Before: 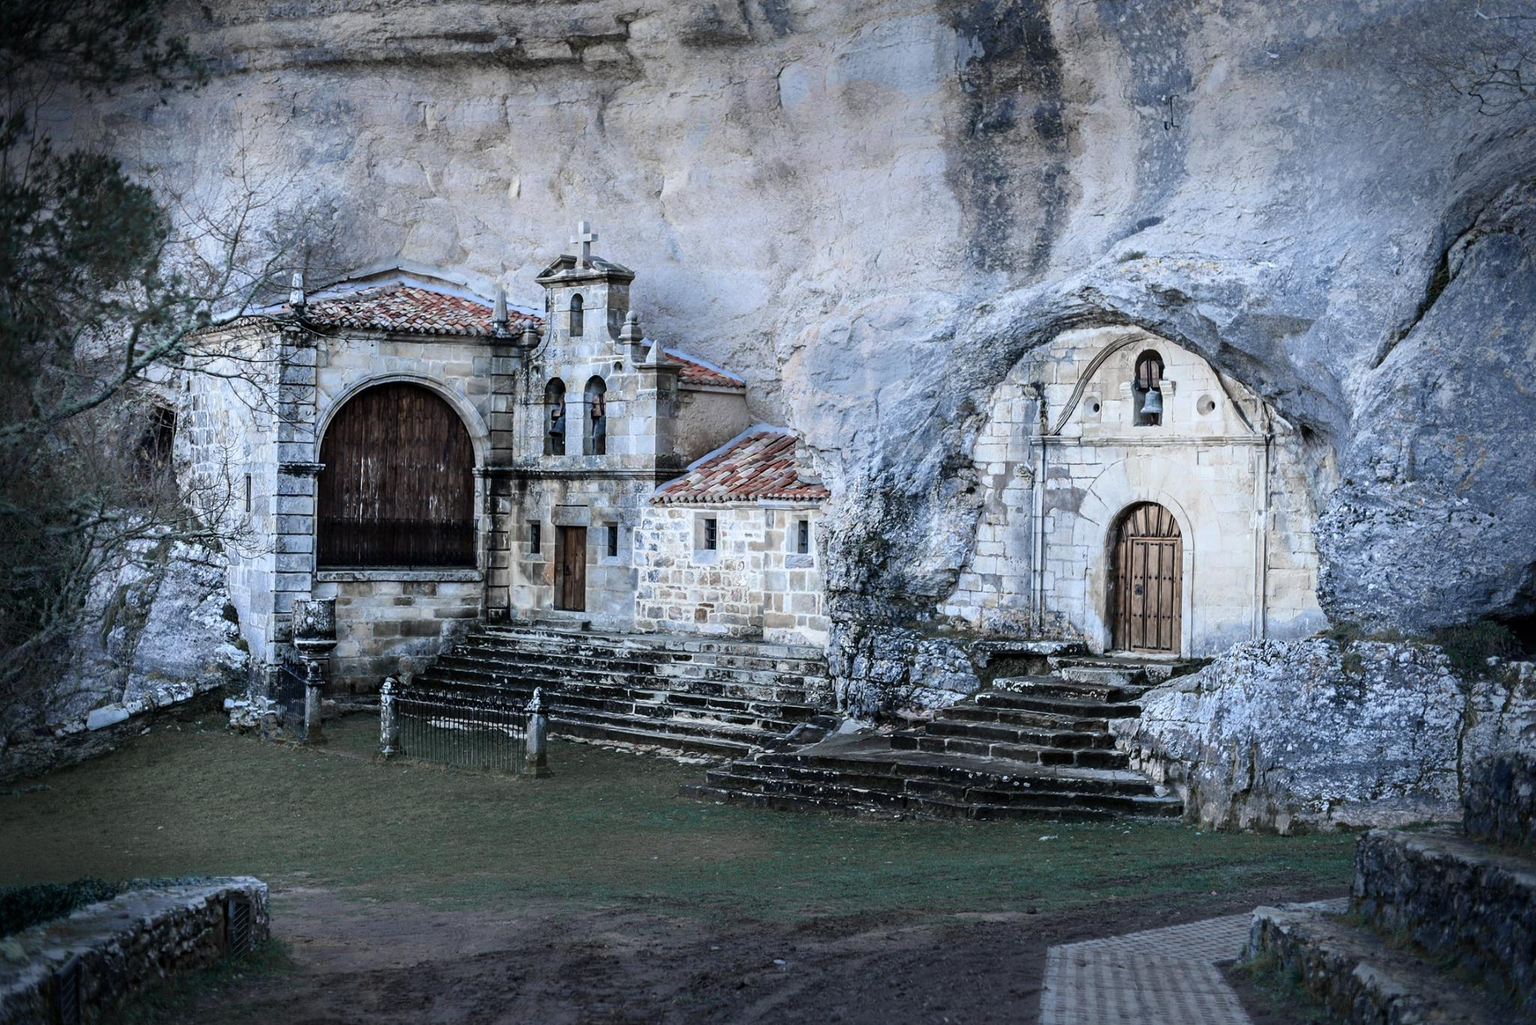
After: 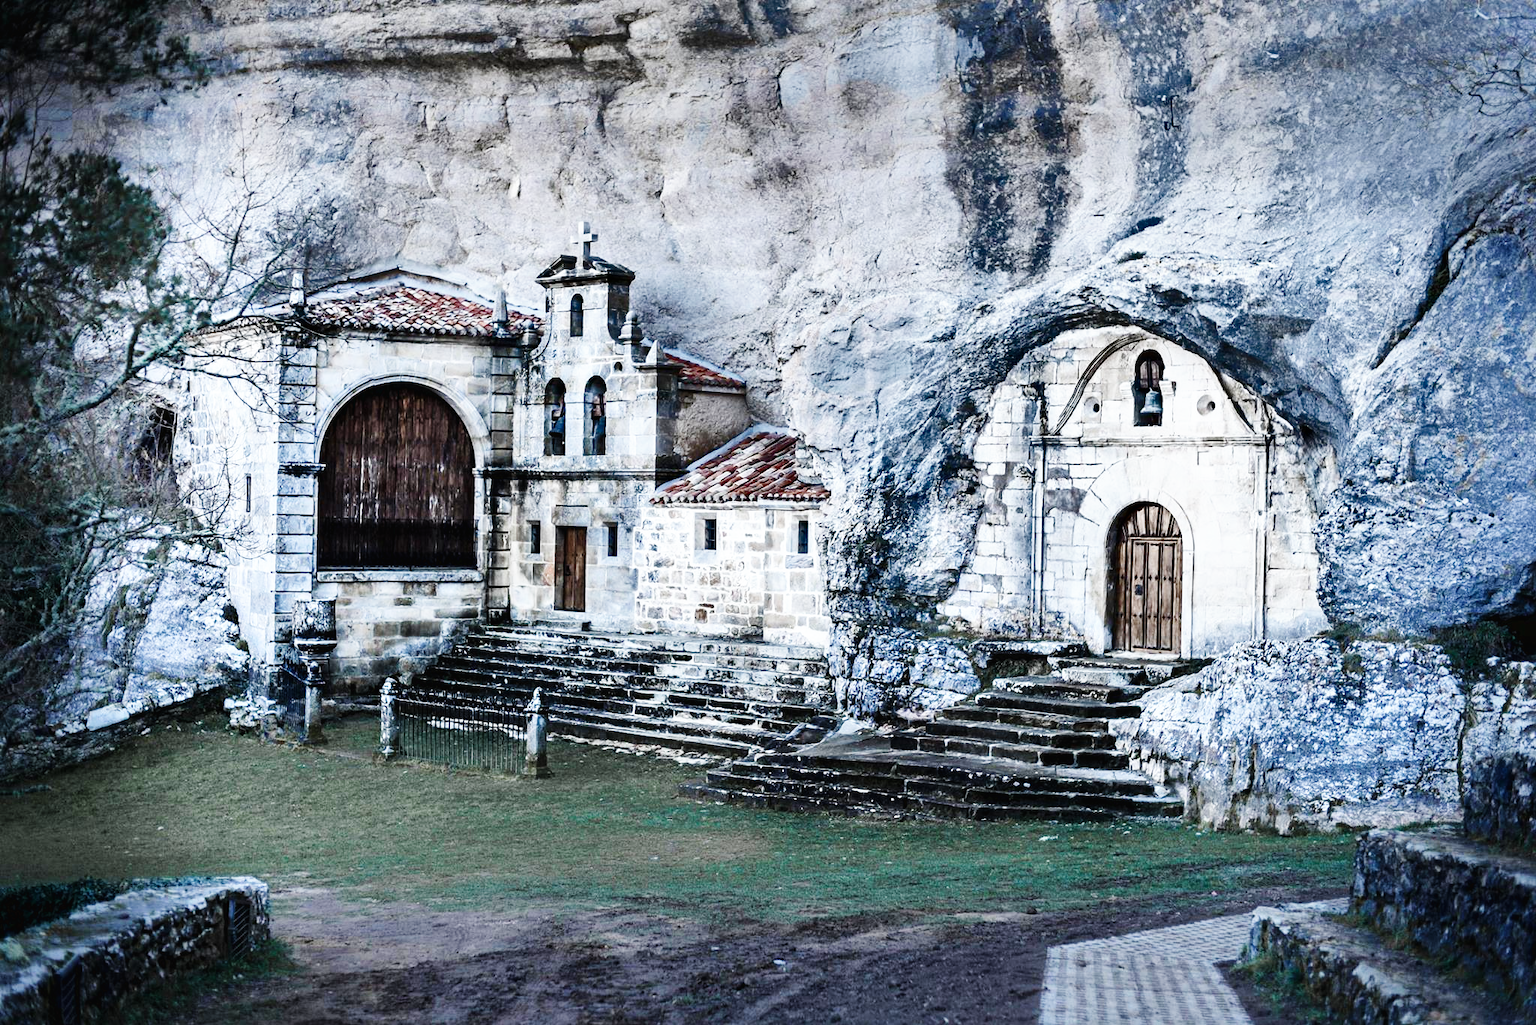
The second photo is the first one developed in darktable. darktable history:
shadows and highlights: shadows 24.5, highlights -78.15, soften with gaussian
base curve: curves: ch0 [(0, 0.003) (0.001, 0.002) (0.006, 0.004) (0.02, 0.022) (0.048, 0.086) (0.094, 0.234) (0.162, 0.431) (0.258, 0.629) (0.385, 0.8) (0.548, 0.918) (0.751, 0.988) (1, 1)], preserve colors none
